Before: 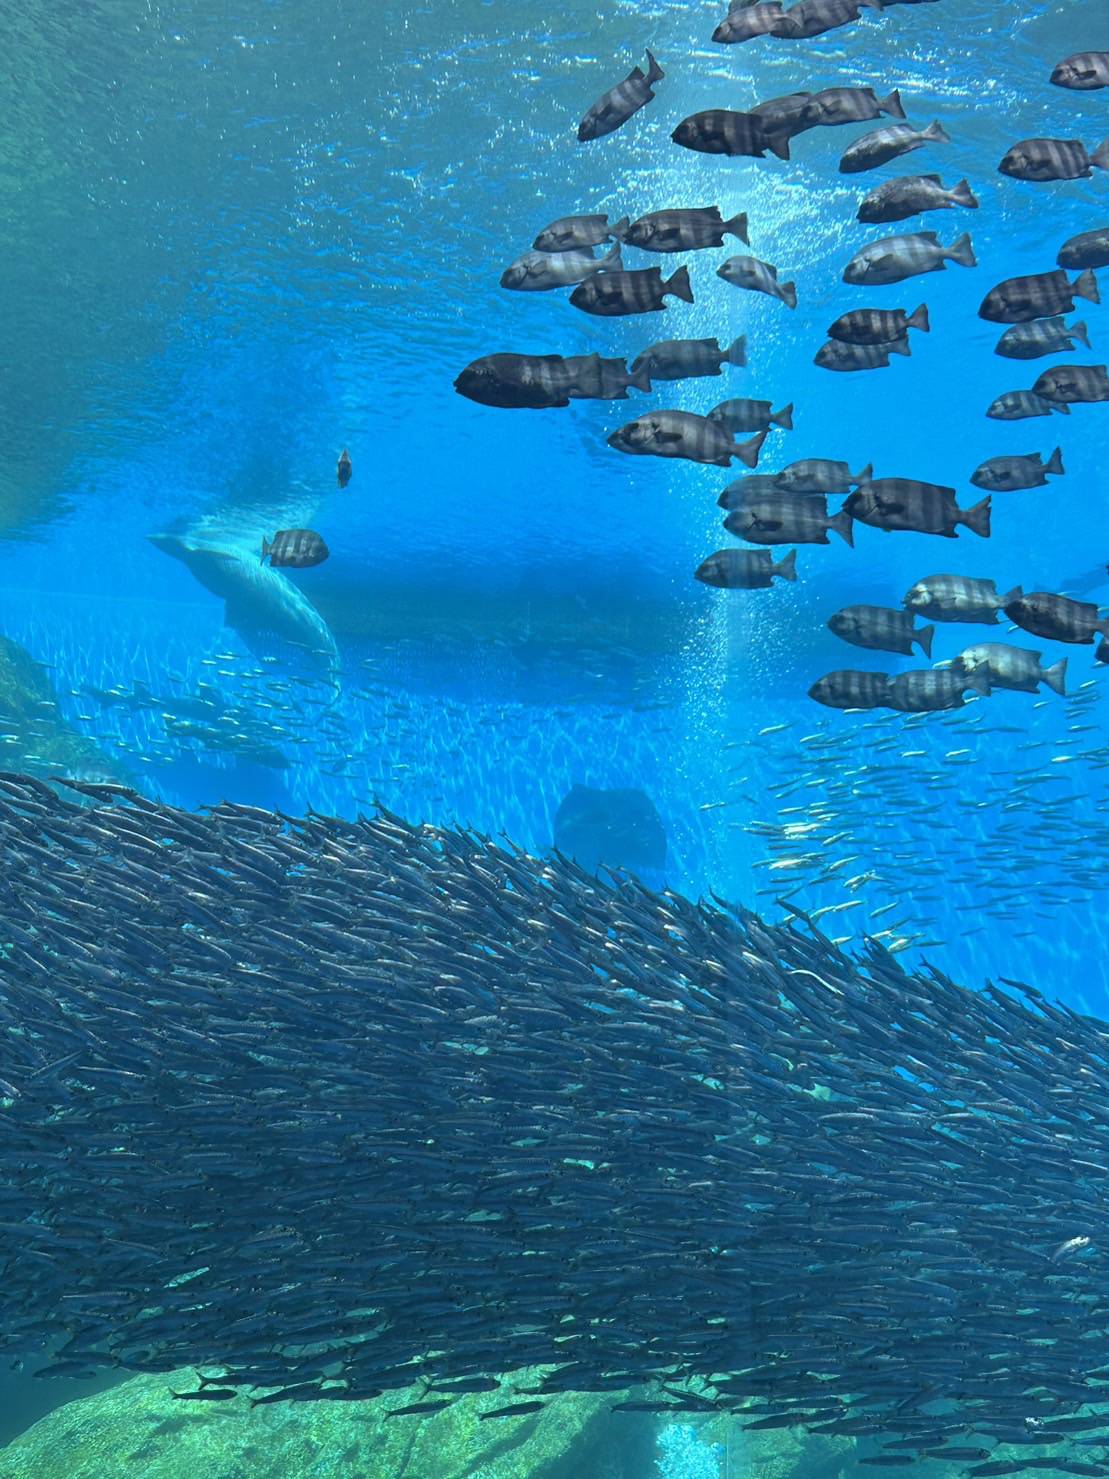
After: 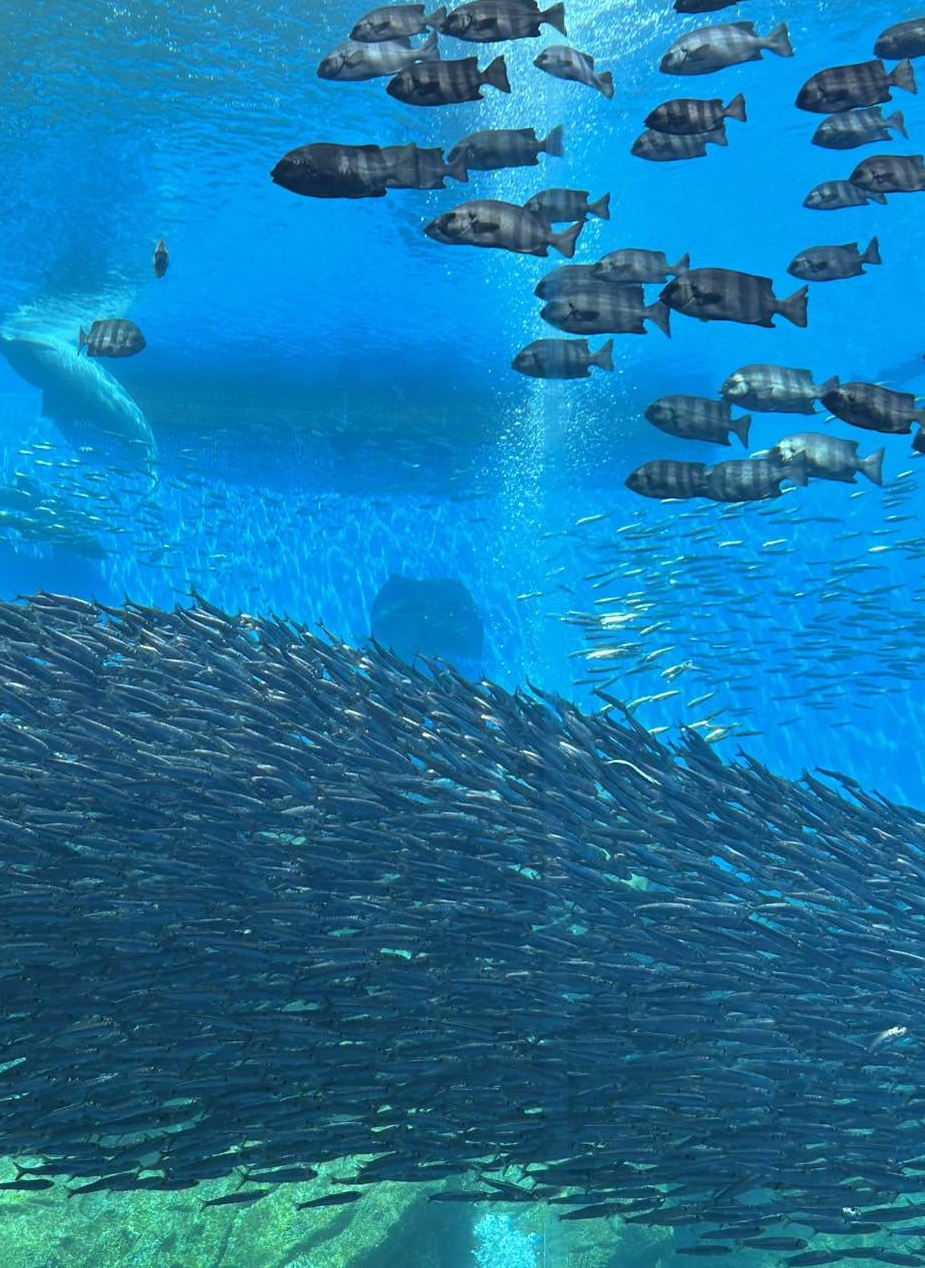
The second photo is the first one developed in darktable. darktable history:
crop: left 16.507%, top 14.218%
